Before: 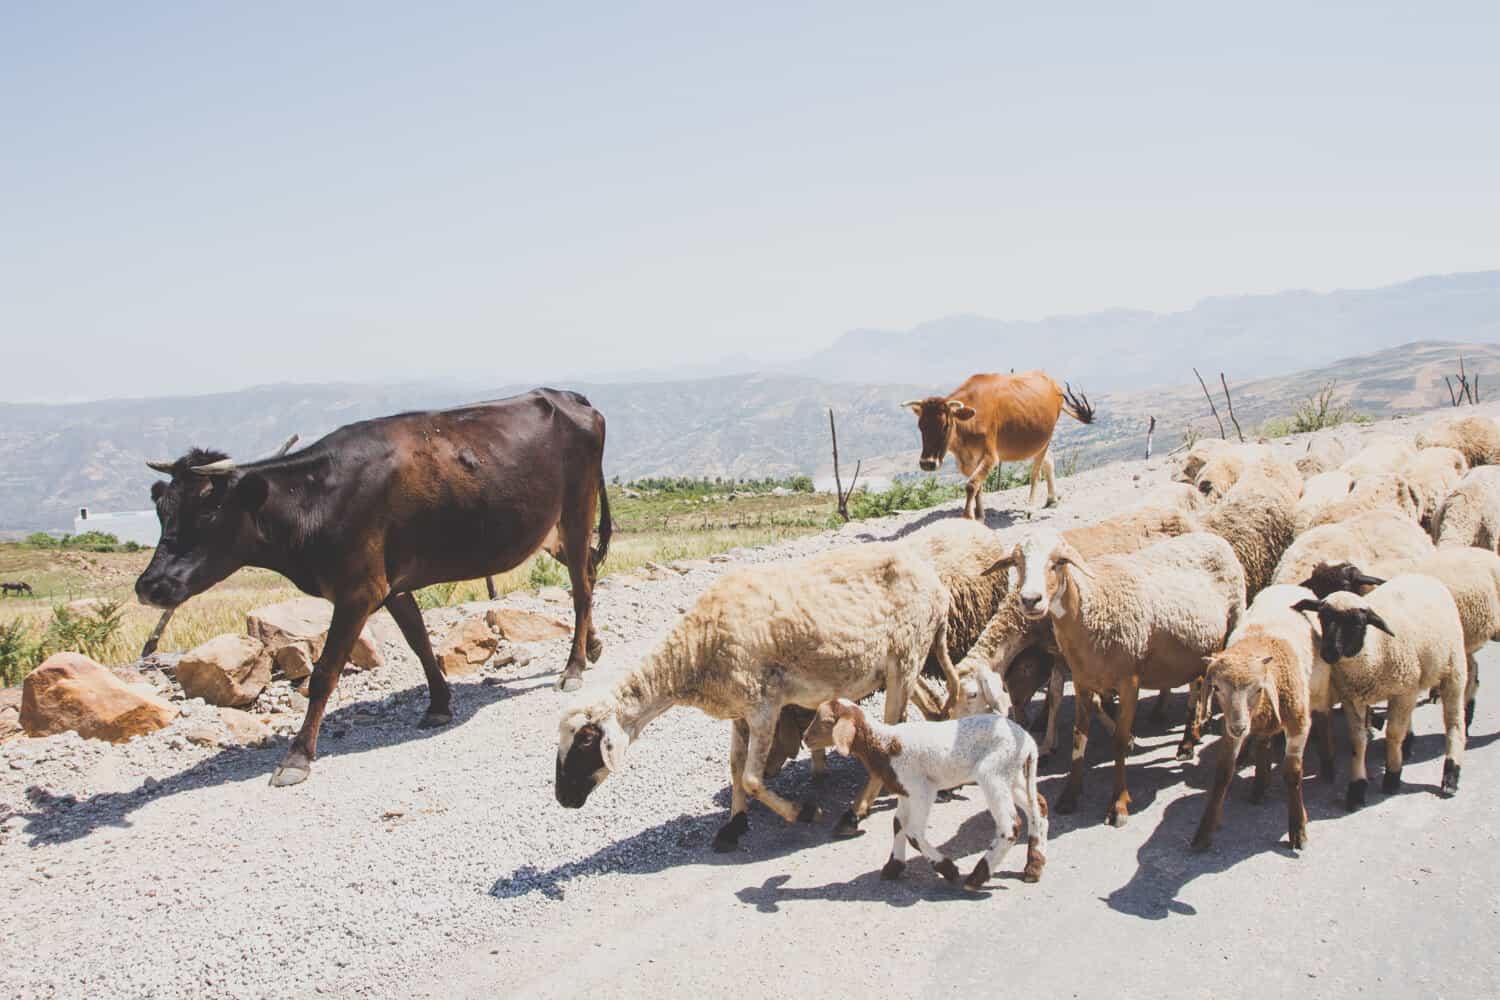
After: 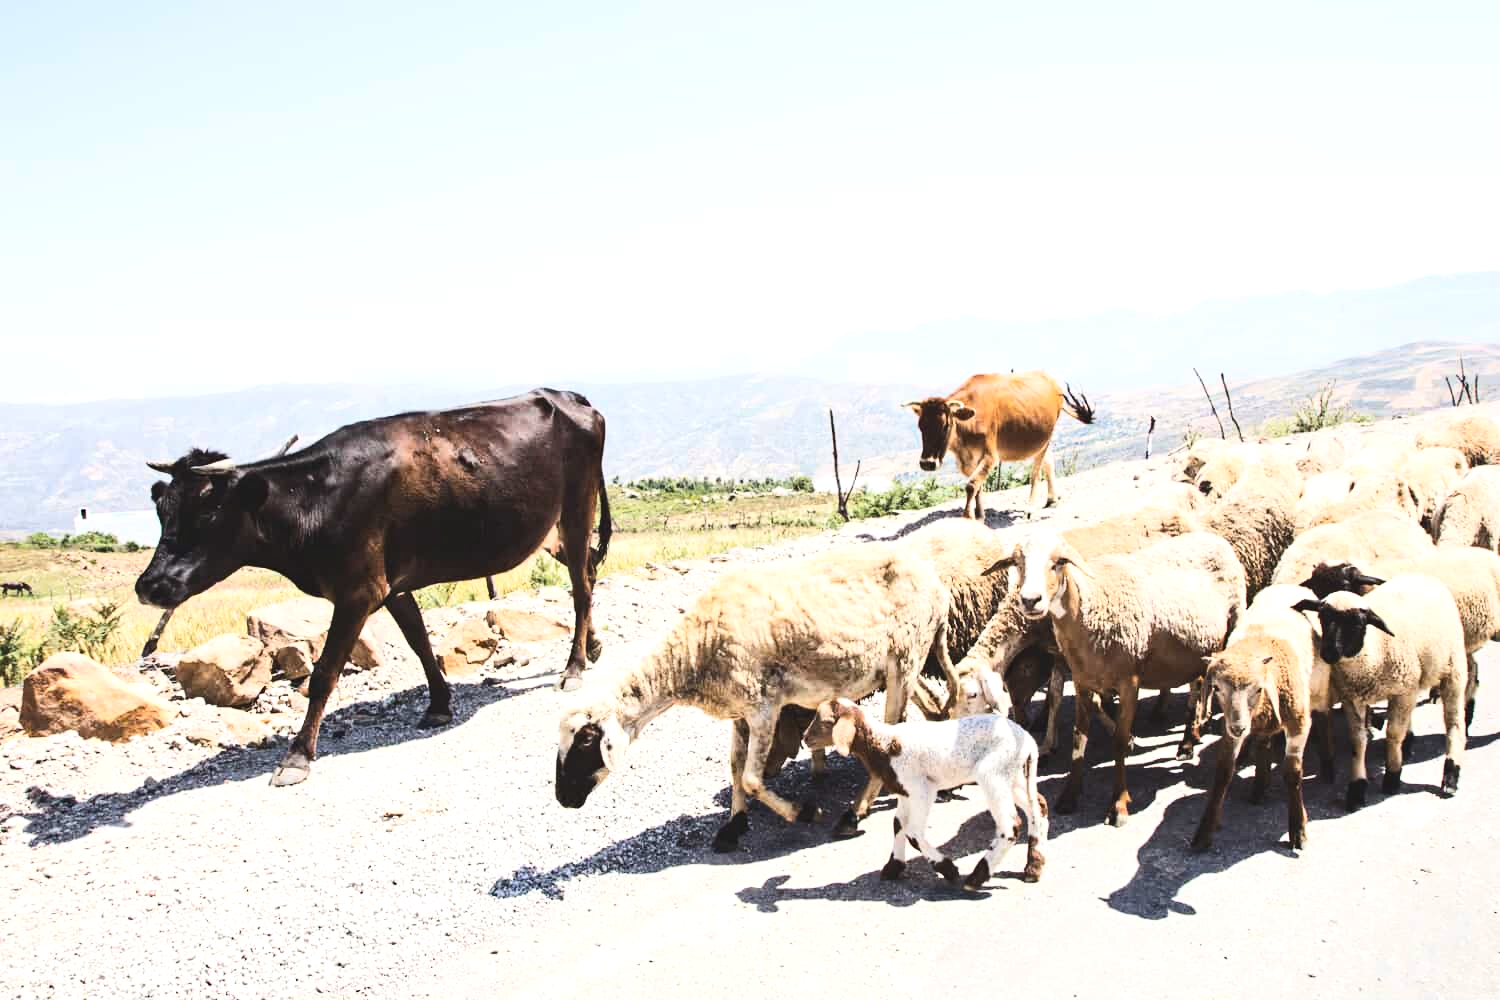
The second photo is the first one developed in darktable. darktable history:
tone equalizer: -8 EV -0.764 EV, -7 EV -0.722 EV, -6 EV -0.589 EV, -5 EV -0.389 EV, -3 EV 0.403 EV, -2 EV 0.6 EV, -1 EV 0.677 EV, +0 EV 0.734 EV, edges refinement/feathering 500, mask exposure compensation -1.57 EV, preserve details no
contrast brightness saturation: contrast 0.243, brightness 0.091
haze removal: compatibility mode true, adaptive false
